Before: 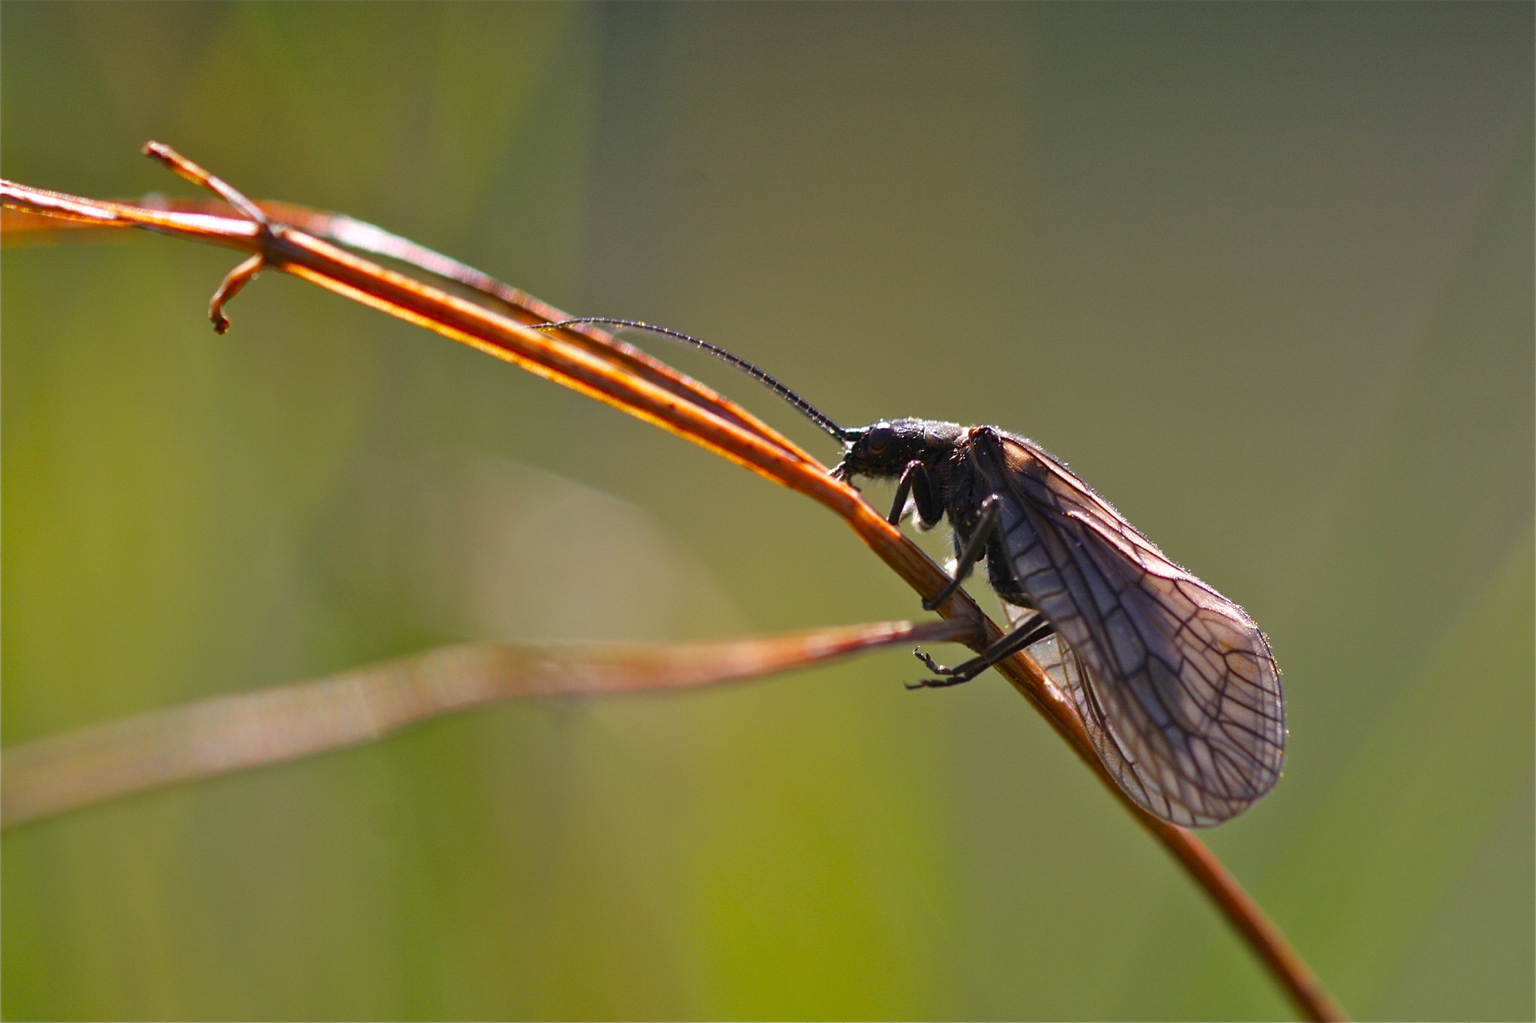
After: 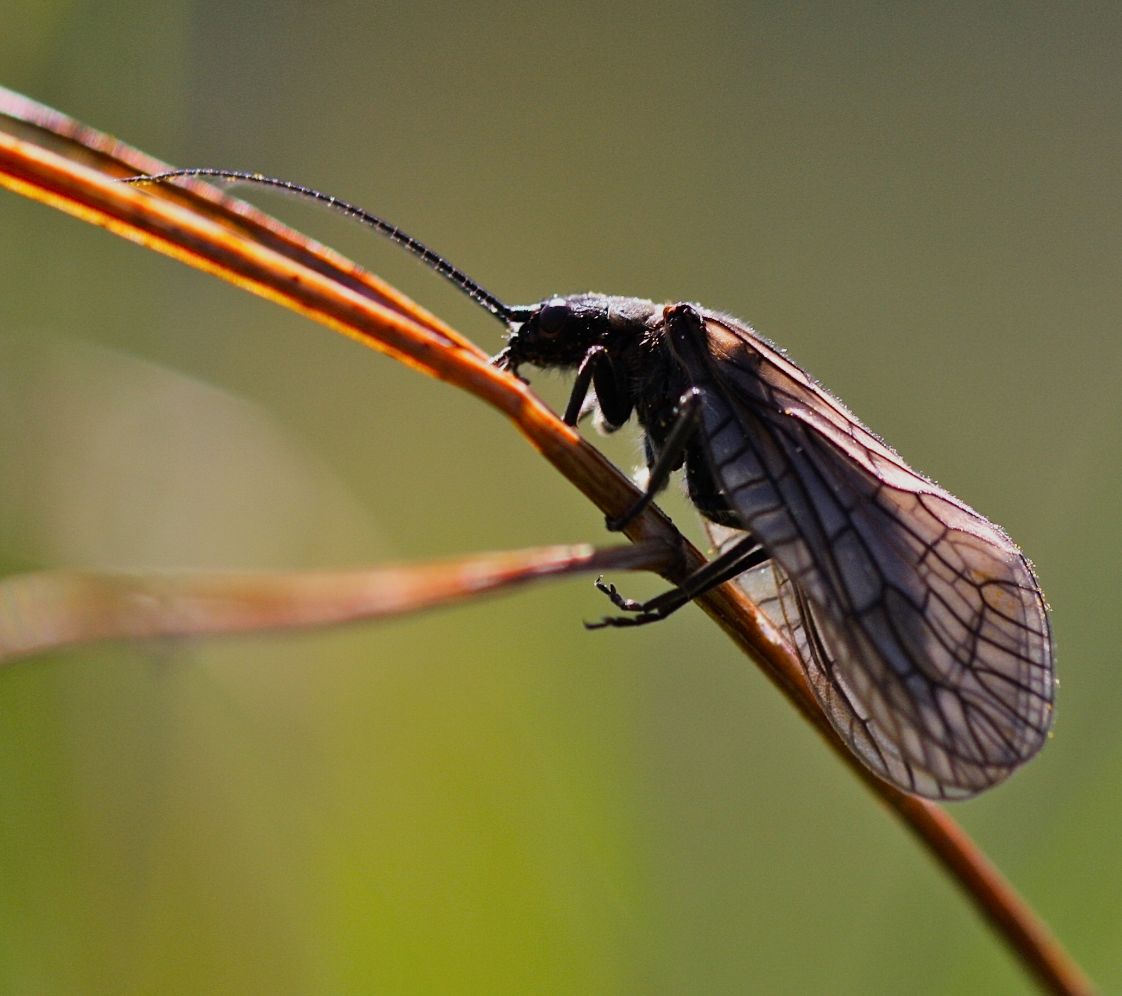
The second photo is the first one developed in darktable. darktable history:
crop and rotate: left 28.256%, top 17.734%, right 12.656%, bottom 3.573%
filmic rgb: black relative exposure -7.5 EV, white relative exposure 5 EV, hardness 3.31, contrast 1.3, contrast in shadows safe
